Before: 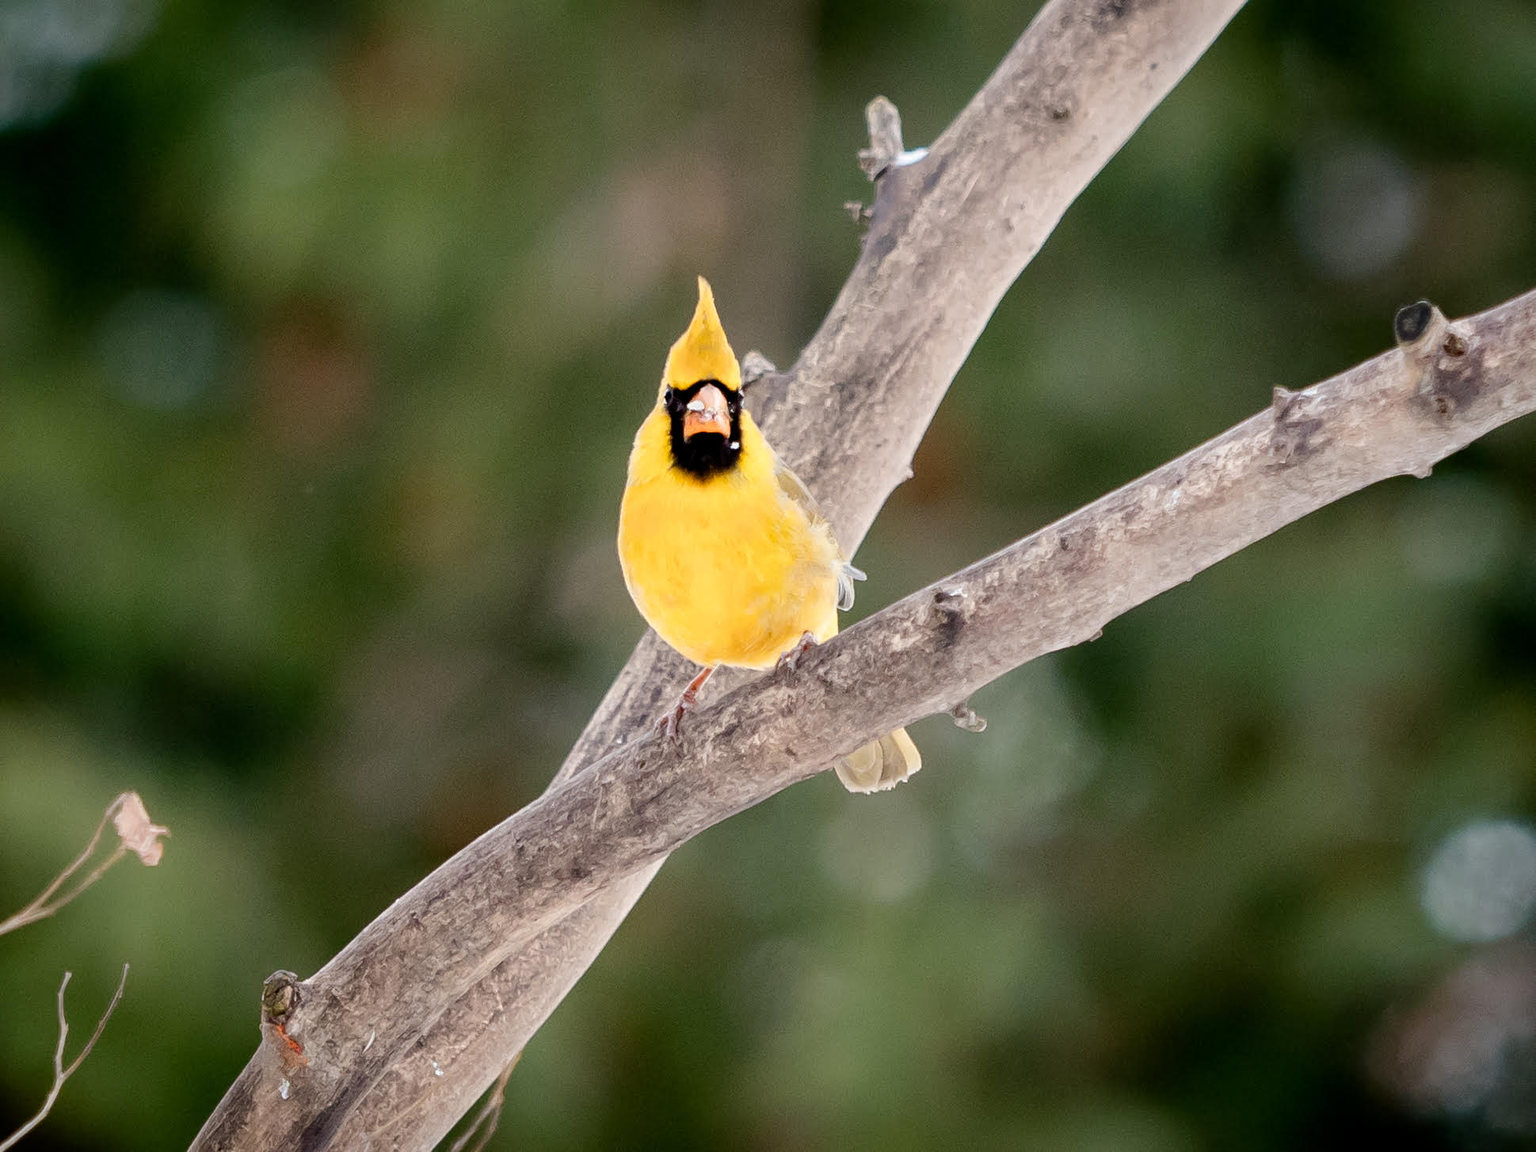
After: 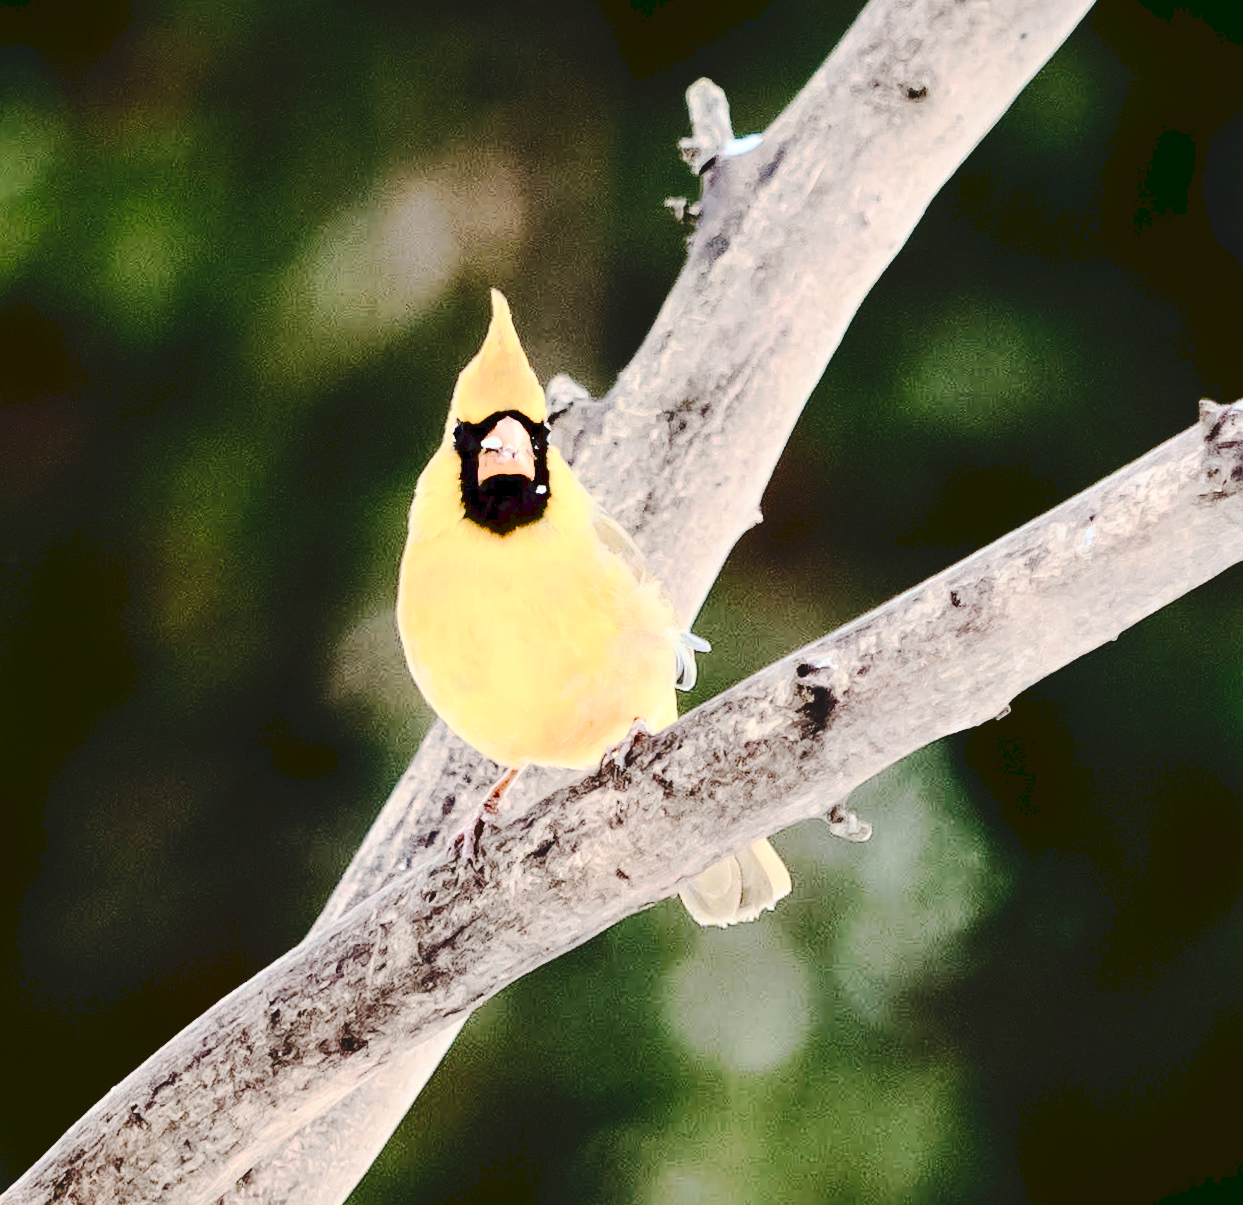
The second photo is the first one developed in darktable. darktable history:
white balance: red 0.978, blue 0.999
crop: left 18.479%, right 12.2%, bottom 13.971%
velvia: on, module defaults
contrast brightness saturation: contrast 0.5, saturation -0.1
shadows and highlights: radius 93.07, shadows -14.46, white point adjustment 0.23, highlights 31.48, compress 48.23%, highlights color adjustment 52.79%, soften with gaussian
rotate and perspective: rotation -1.68°, lens shift (vertical) -0.146, crop left 0.049, crop right 0.912, crop top 0.032, crop bottom 0.96
tone curve: curves: ch0 [(0, 0) (0.003, 0.089) (0.011, 0.089) (0.025, 0.088) (0.044, 0.089) (0.069, 0.094) (0.1, 0.108) (0.136, 0.119) (0.177, 0.147) (0.224, 0.204) (0.277, 0.28) (0.335, 0.389) (0.399, 0.486) (0.468, 0.588) (0.543, 0.647) (0.623, 0.705) (0.709, 0.759) (0.801, 0.815) (0.898, 0.873) (1, 1)], preserve colors none
